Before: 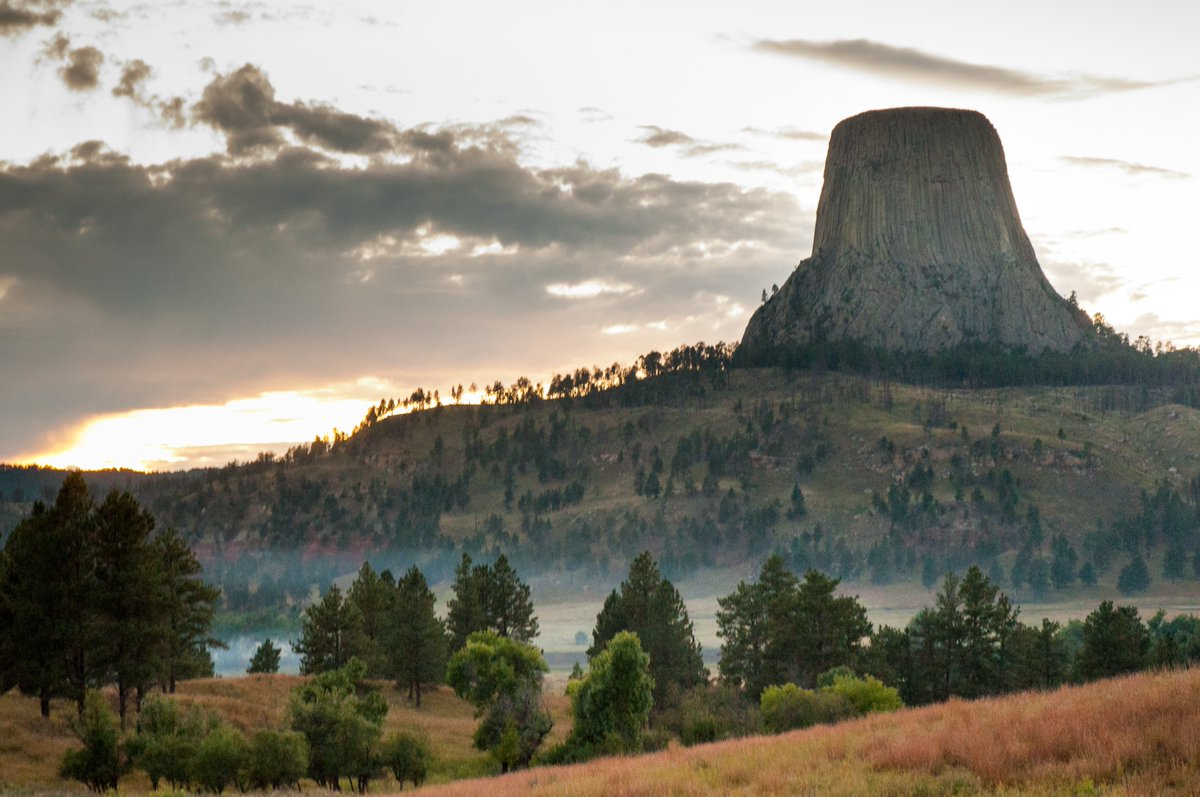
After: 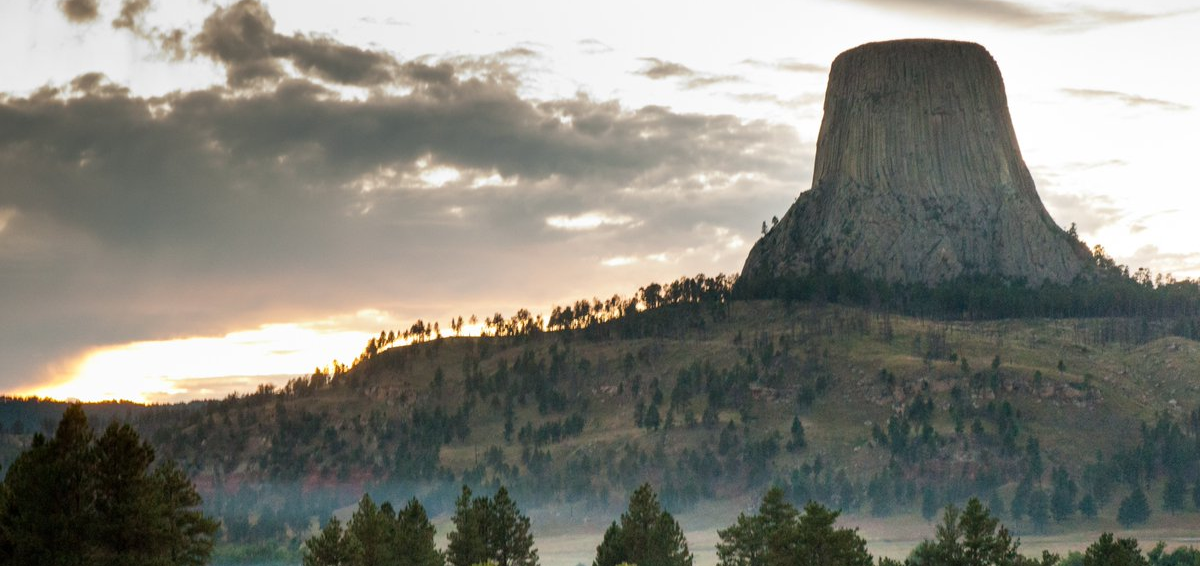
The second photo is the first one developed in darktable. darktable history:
crop and rotate: top 8.579%, bottom 20.296%
